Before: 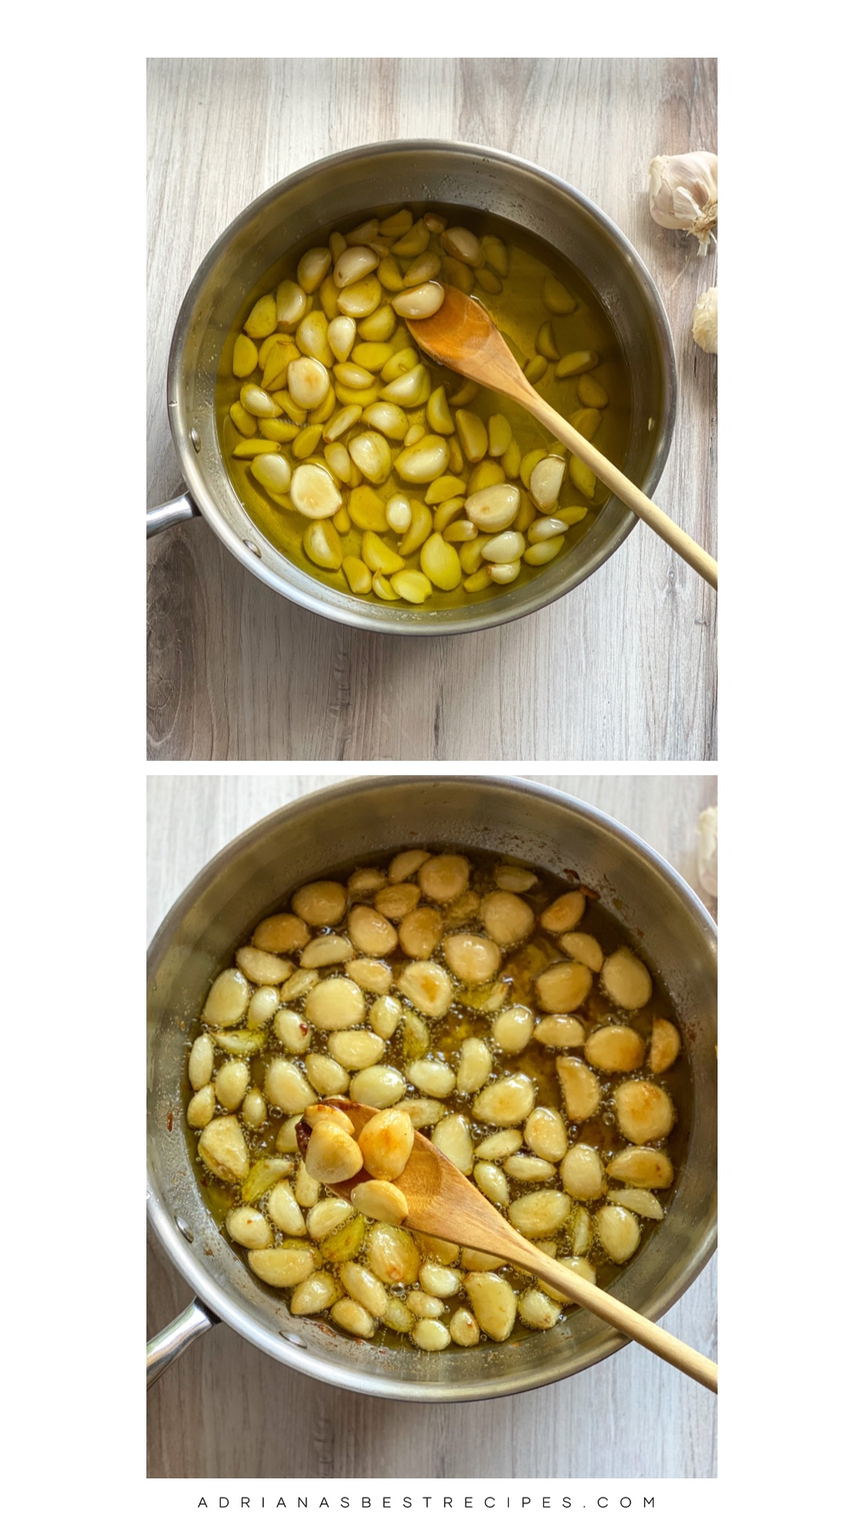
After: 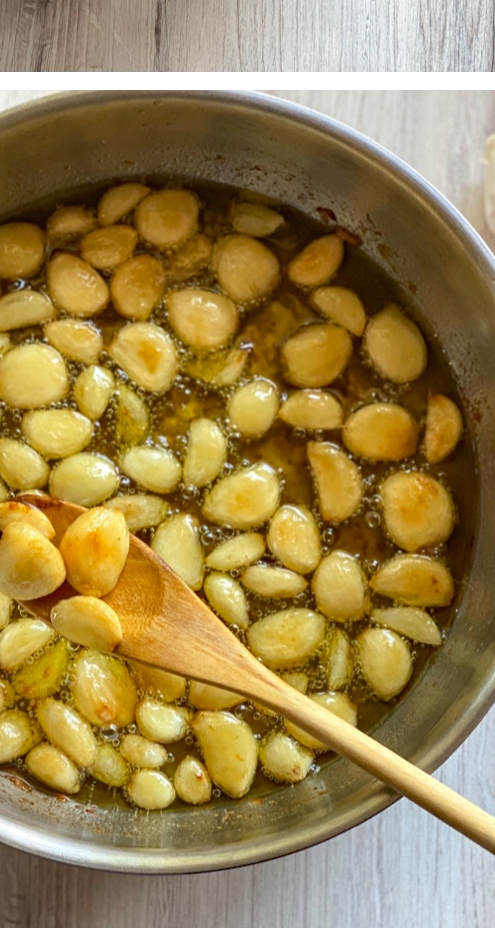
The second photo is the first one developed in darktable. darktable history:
crop: left 35.976%, top 45.819%, right 18.162%, bottom 5.807%
haze removal: compatibility mode true, adaptive false
